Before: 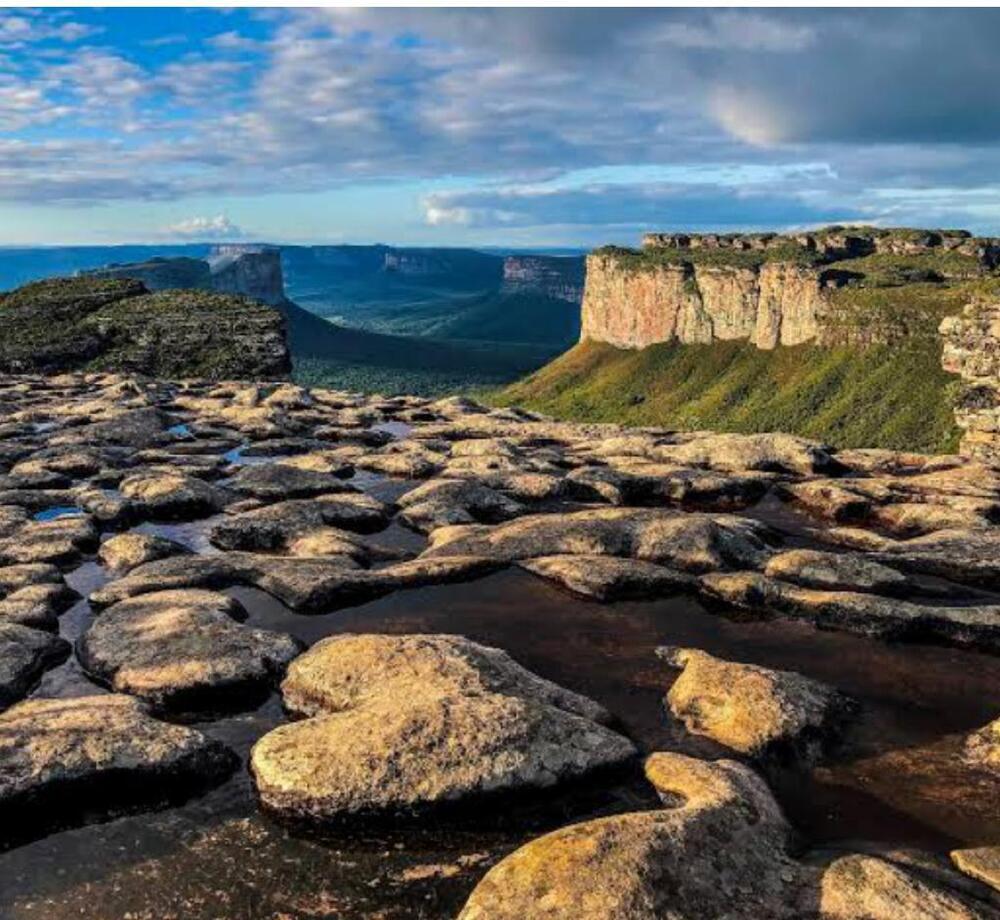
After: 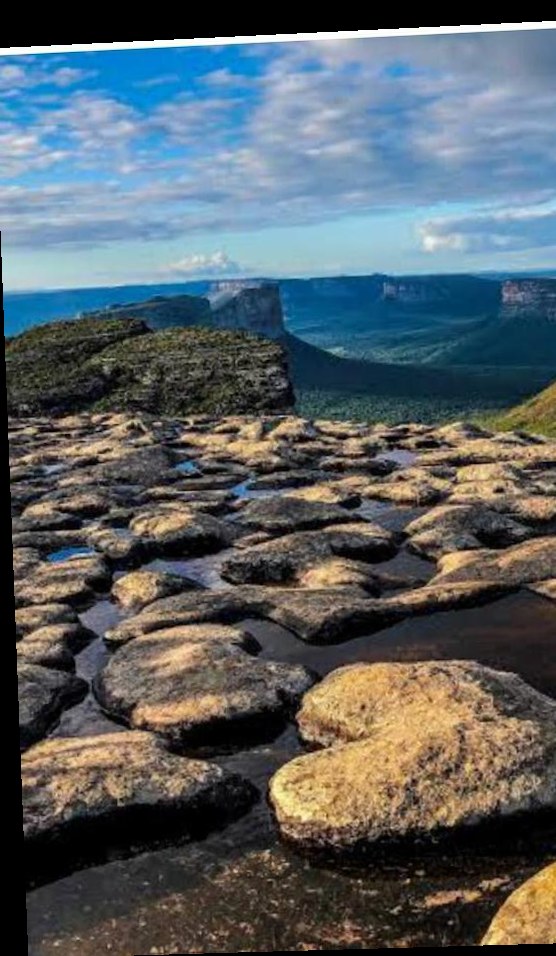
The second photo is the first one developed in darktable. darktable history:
rotate and perspective: rotation -2.22°, lens shift (horizontal) -0.022, automatic cropping off
crop: left 0.587%, right 45.588%, bottom 0.086%
